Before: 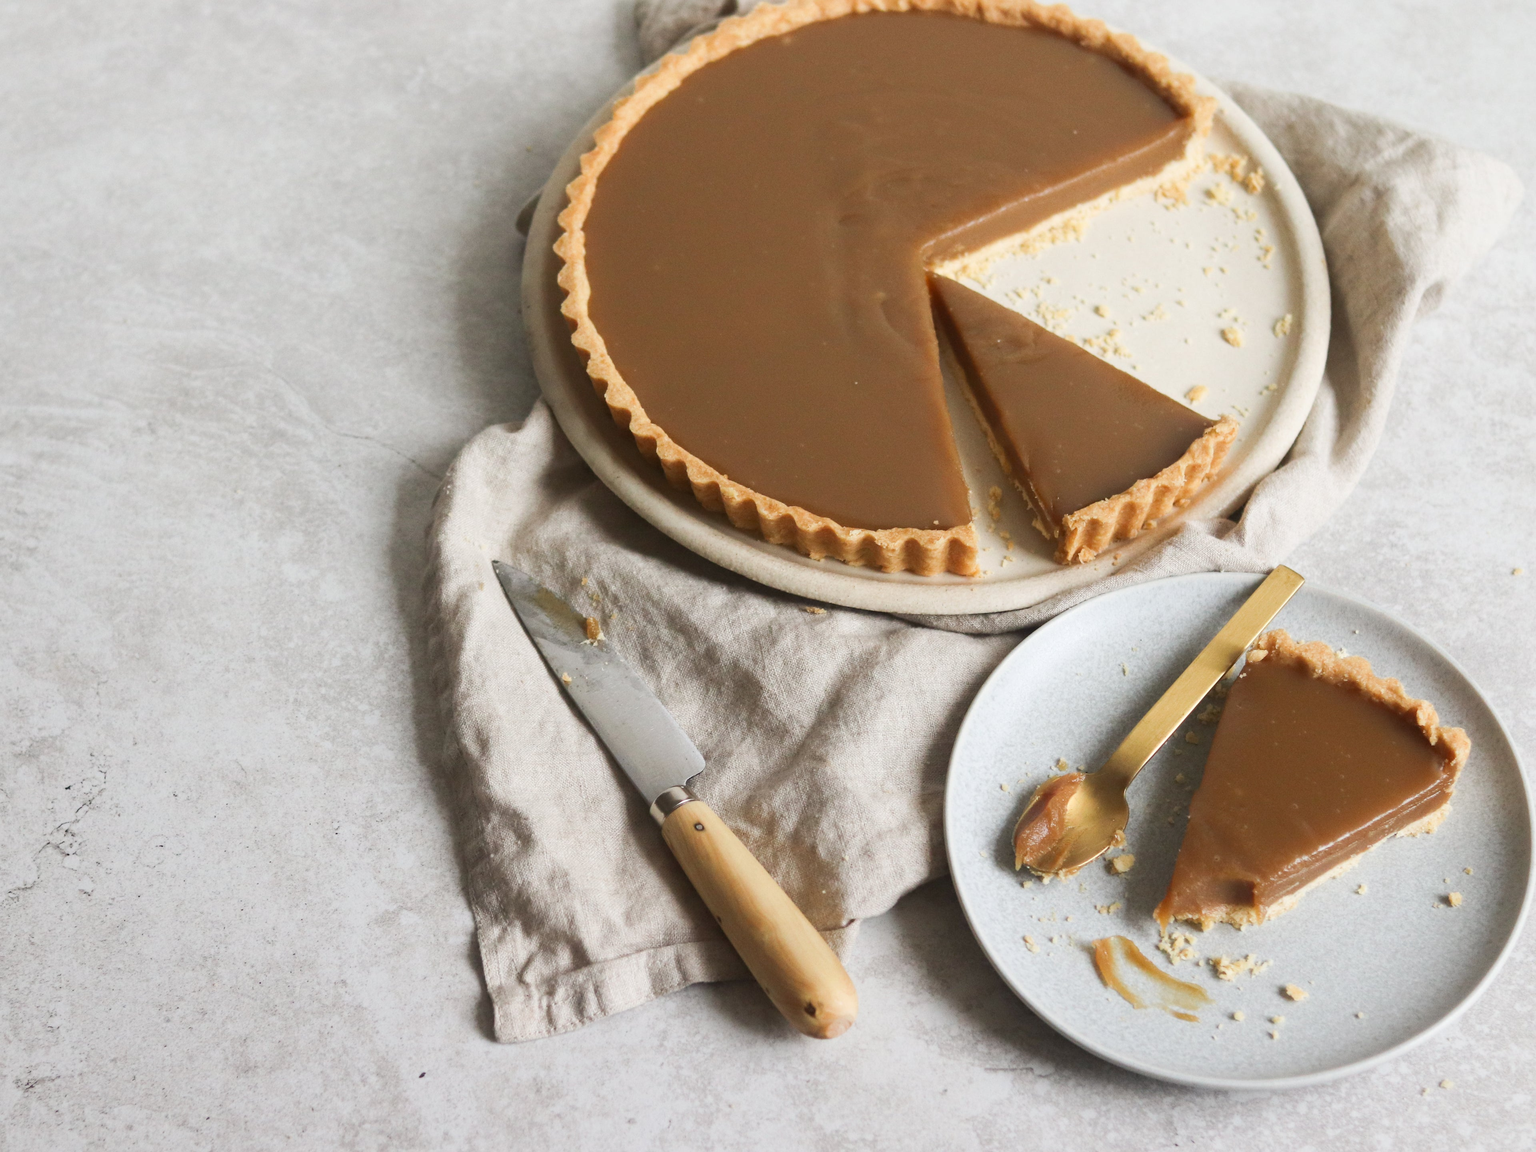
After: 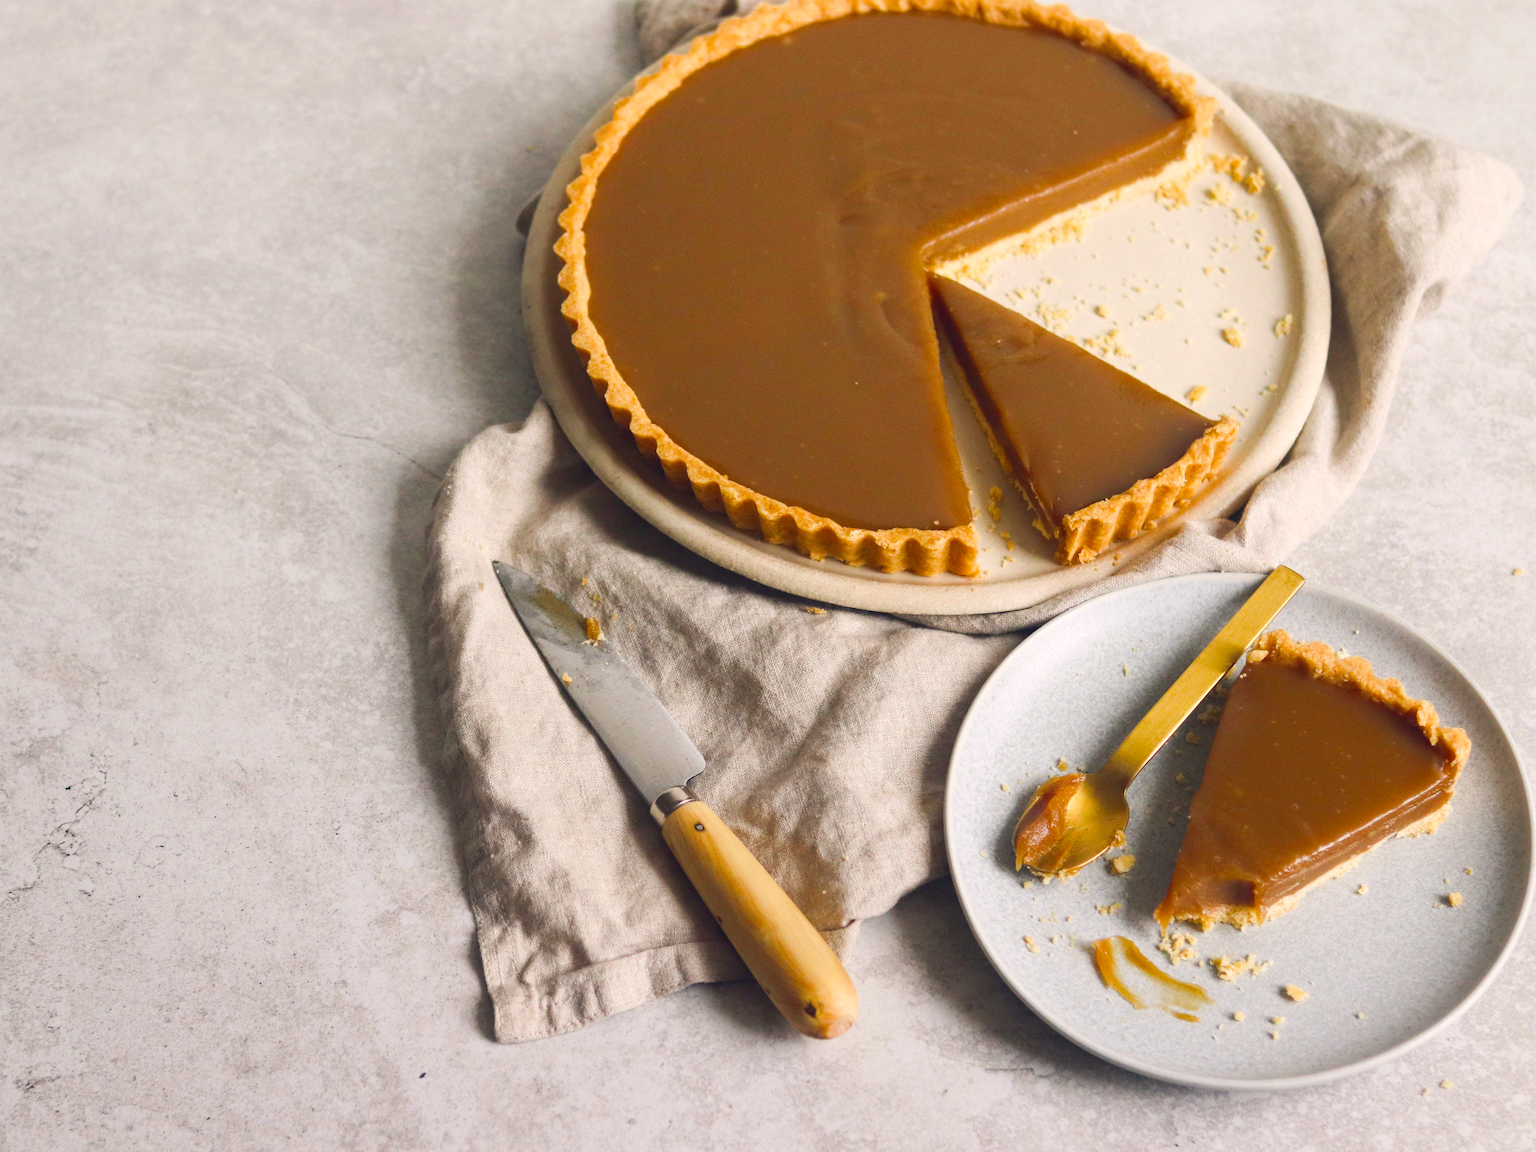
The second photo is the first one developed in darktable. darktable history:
local contrast: highlights 107%, shadows 97%, detail 119%, midtone range 0.2
color balance rgb: highlights gain › chroma 1.636%, highlights gain › hue 55.64°, global offset › chroma 0.125%, global offset › hue 253.79°, linear chroma grading › global chroma 15.343%, perceptual saturation grading › global saturation 30.114%
